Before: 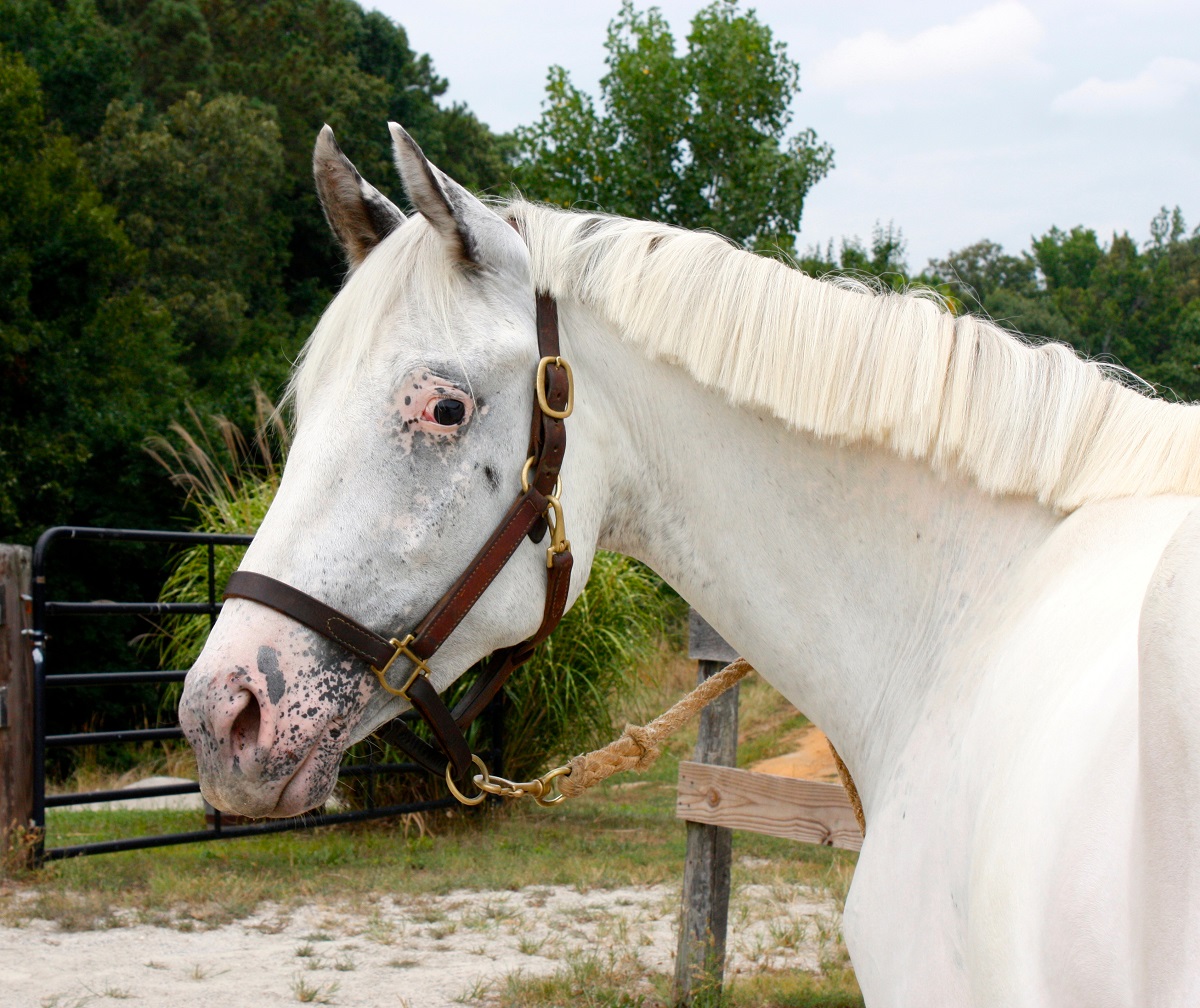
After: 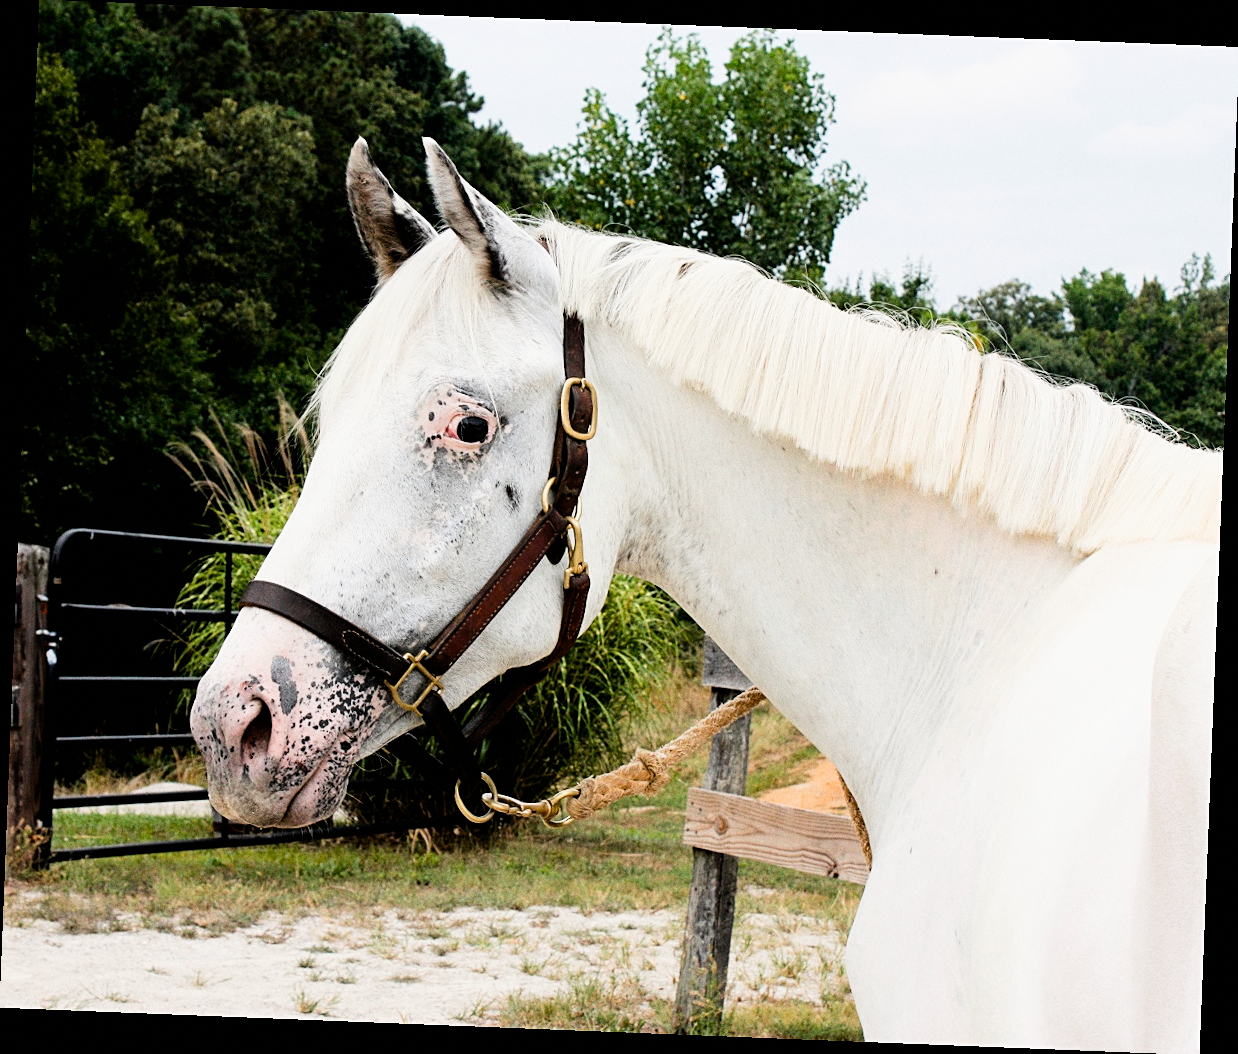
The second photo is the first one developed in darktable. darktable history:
sharpen: on, module defaults
grain: coarseness 0.09 ISO
filmic rgb: black relative exposure -5 EV, white relative exposure 3.5 EV, hardness 3.19, contrast 1.4, highlights saturation mix -30%
rotate and perspective: rotation 2.27°, automatic cropping off
exposure: black level correction 0.001, exposure 0.5 EV, compensate exposure bias true, compensate highlight preservation false
